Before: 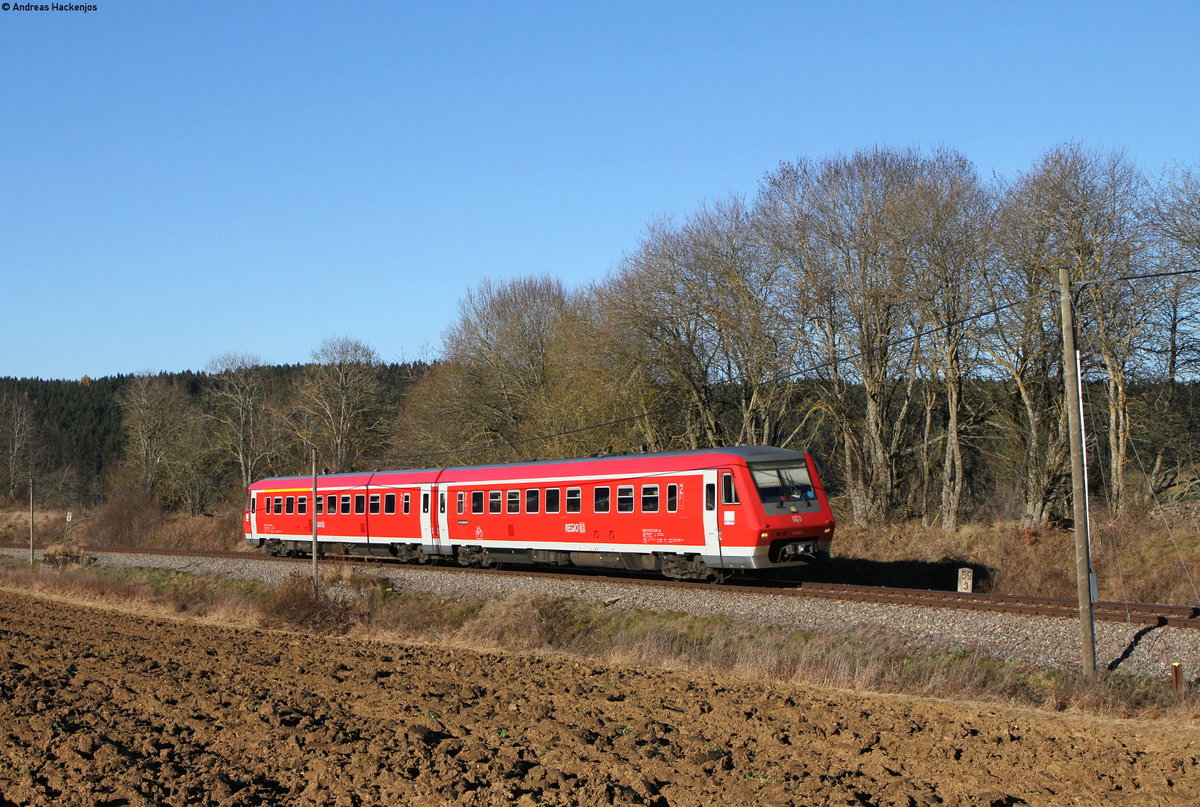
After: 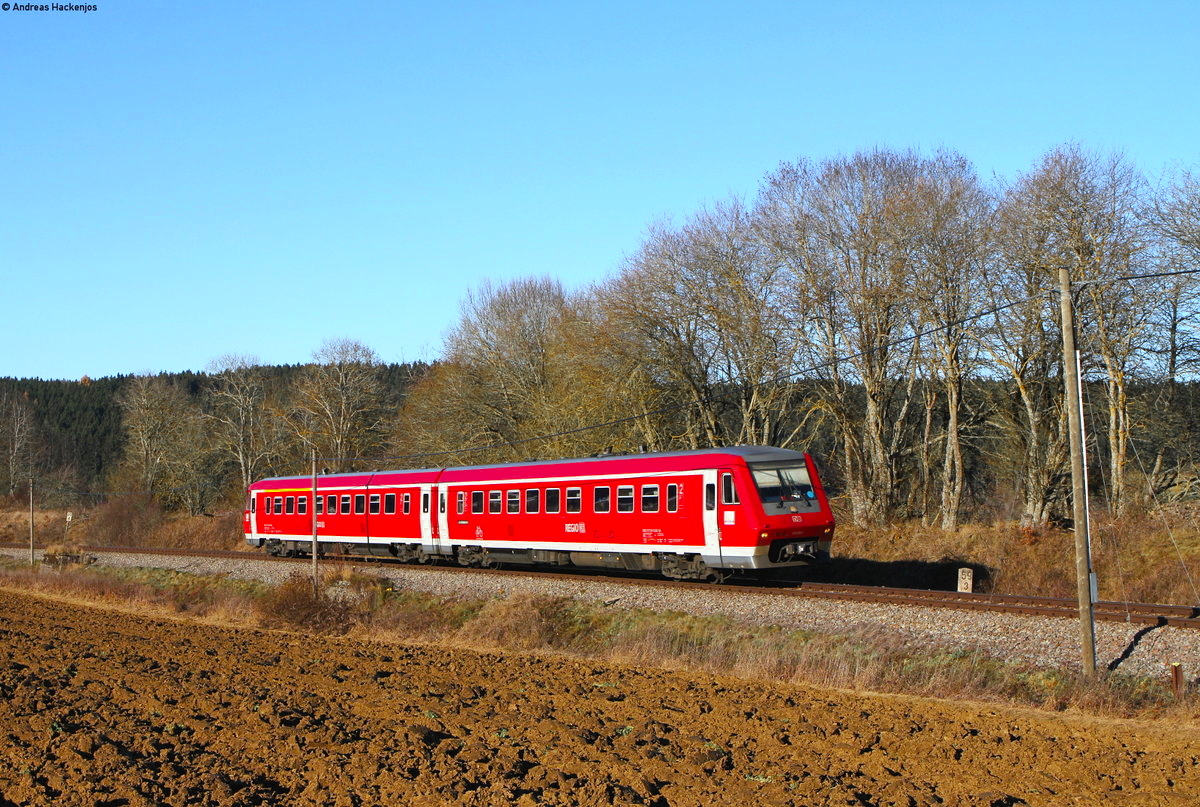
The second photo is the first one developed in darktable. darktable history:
color zones: curves: ch0 [(0.11, 0.396) (0.195, 0.36) (0.25, 0.5) (0.303, 0.412) (0.357, 0.544) (0.75, 0.5) (0.967, 0.328)]; ch1 [(0, 0.468) (0.112, 0.512) (0.202, 0.6) (0.25, 0.5) (0.307, 0.352) (0.357, 0.544) (0.75, 0.5) (0.963, 0.524)]
contrast brightness saturation: contrast 0.2, brightness 0.16, saturation 0.22
